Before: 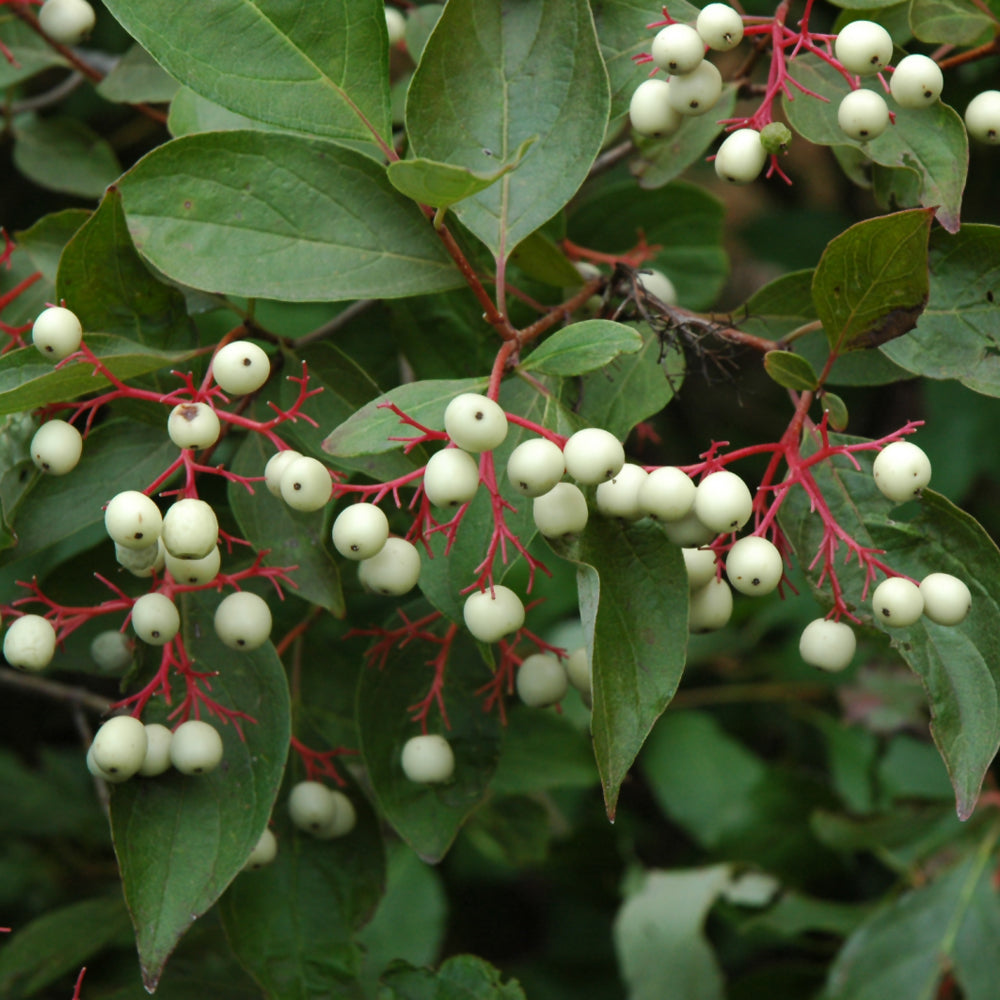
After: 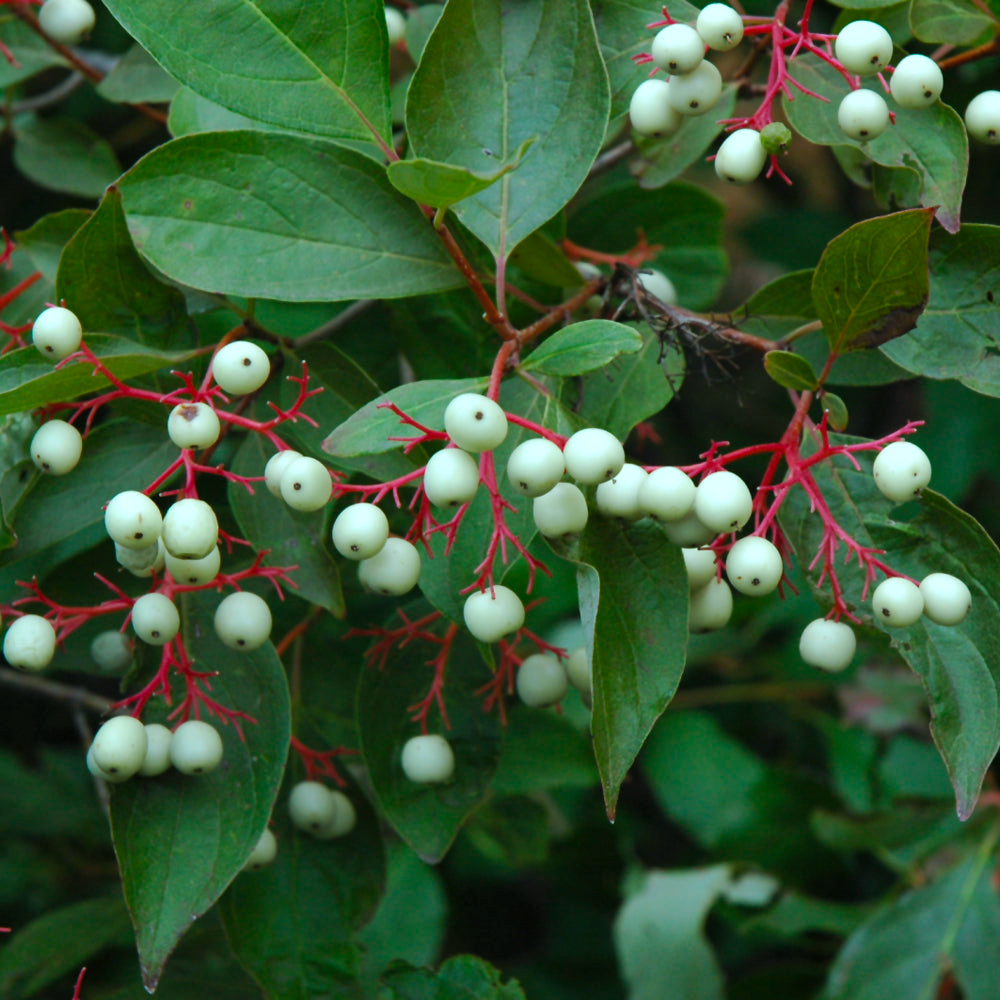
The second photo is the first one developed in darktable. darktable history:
exposure: black level correction 0, exposure 0 EV, compensate exposure bias true, compensate highlight preservation false
color balance rgb: perceptual saturation grading › global saturation 25.527%
color calibration: illuminant Planckian (black body), x 0.375, y 0.374, temperature 4119.05 K
